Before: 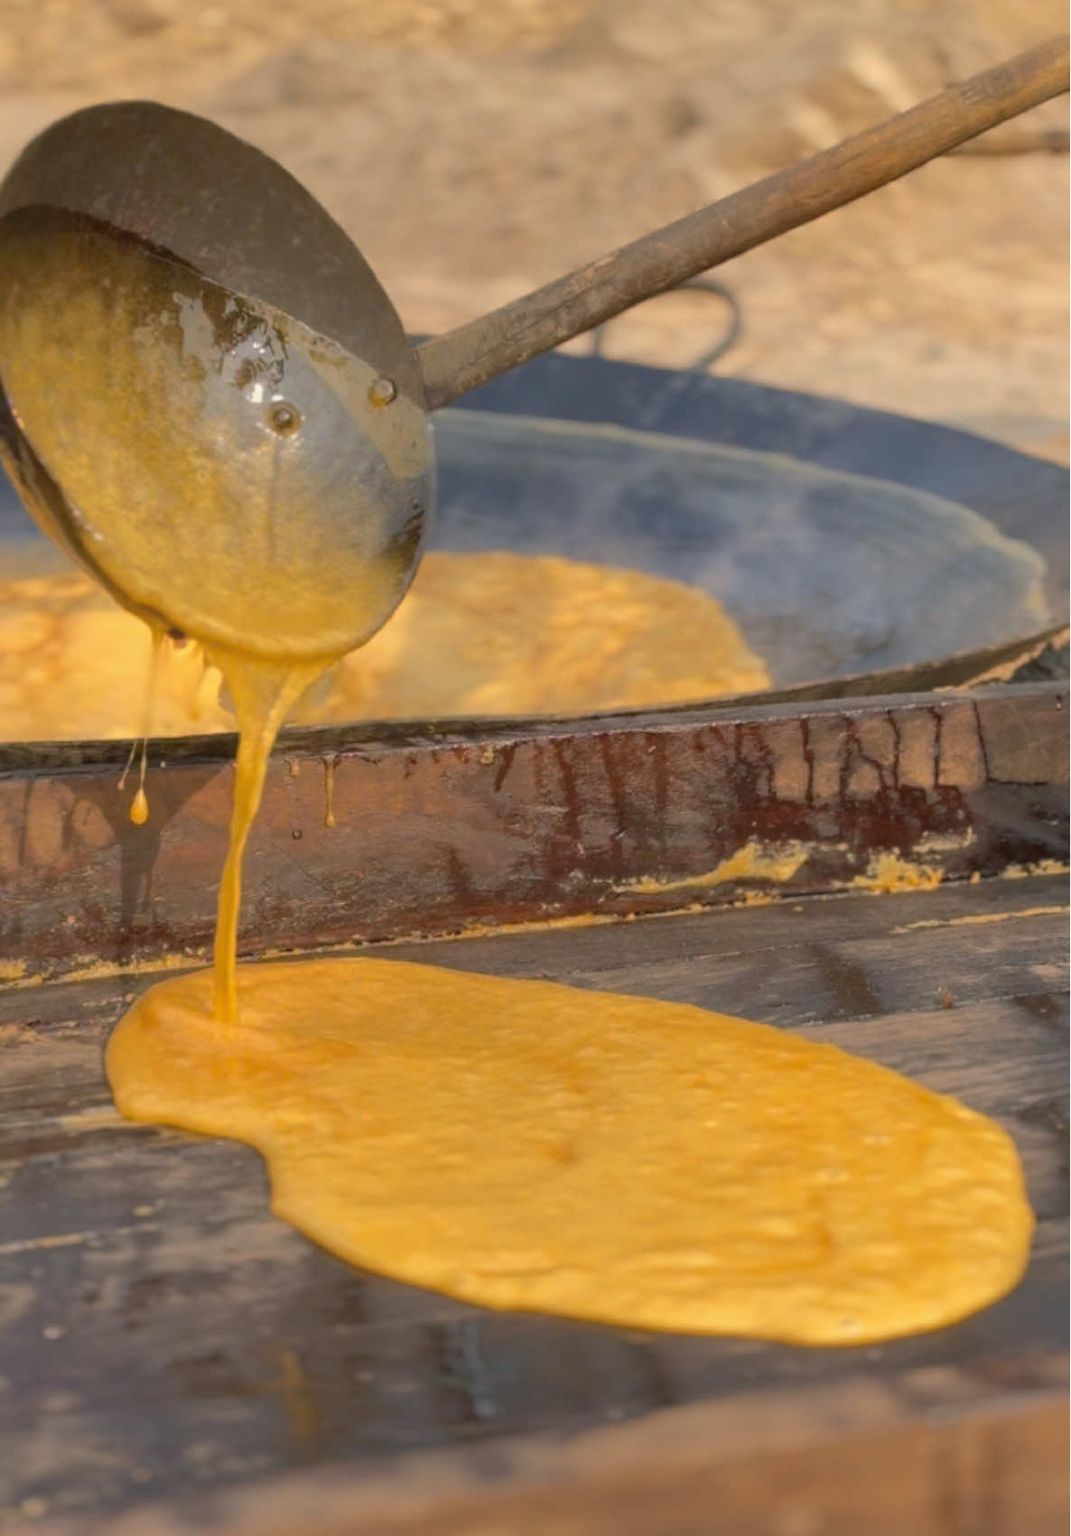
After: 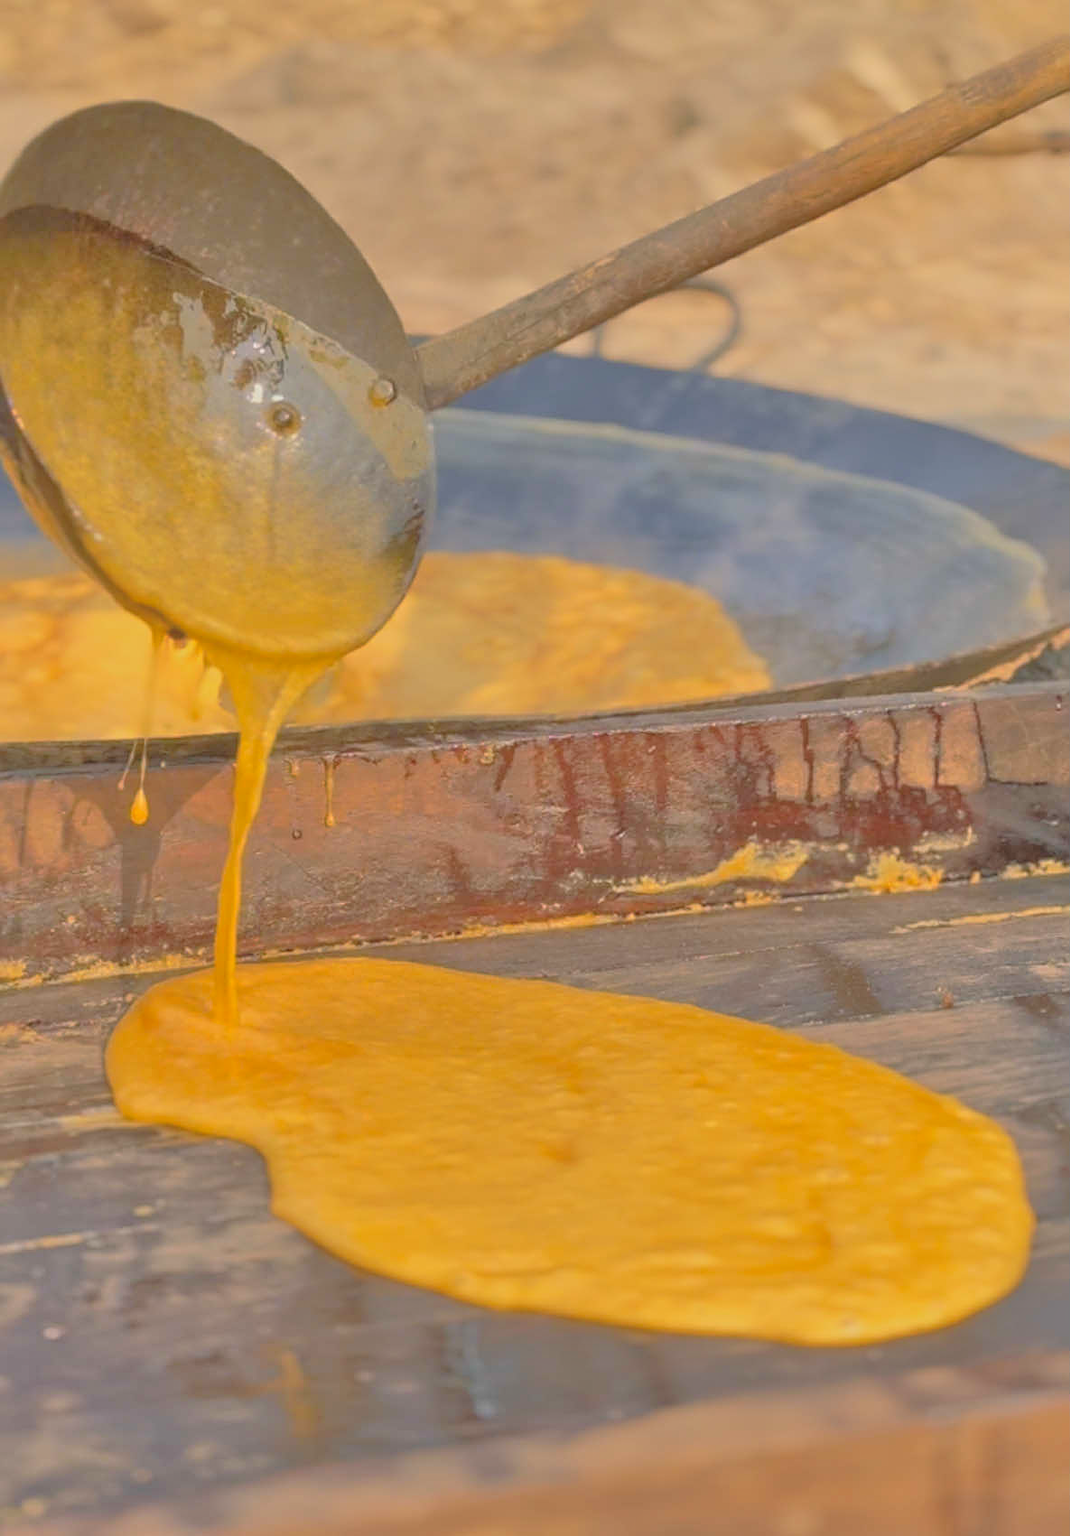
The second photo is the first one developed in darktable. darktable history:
tone curve: curves: ch0 [(0, 0) (0.251, 0.254) (0.689, 0.733) (1, 1)], color space Lab, linked channels, preserve colors none
sharpen: on, module defaults
tone equalizer: -7 EV 0.164 EV, -6 EV 0.564 EV, -5 EV 1.16 EV, -4 EV 1.34 EV, -3 EV 1.16 EV, -2 EV 0.6 EV, -1 EV 0.15 EV
contrast brightness saturation: contrast -0.298
